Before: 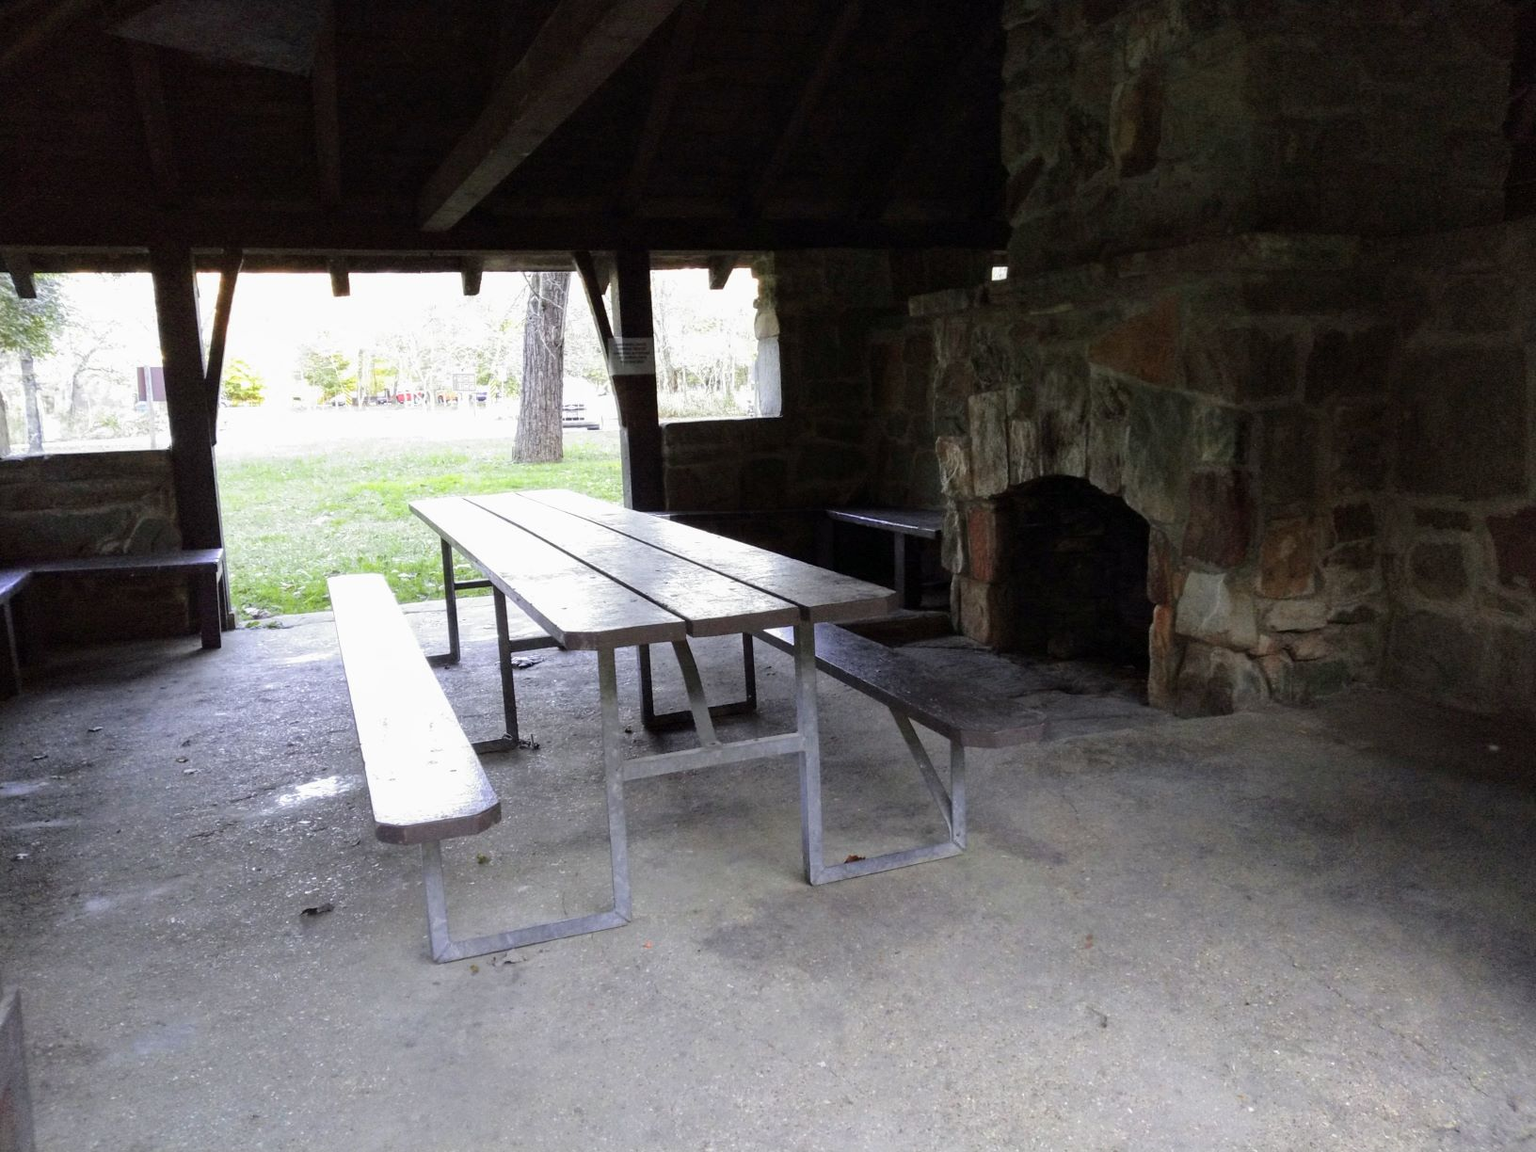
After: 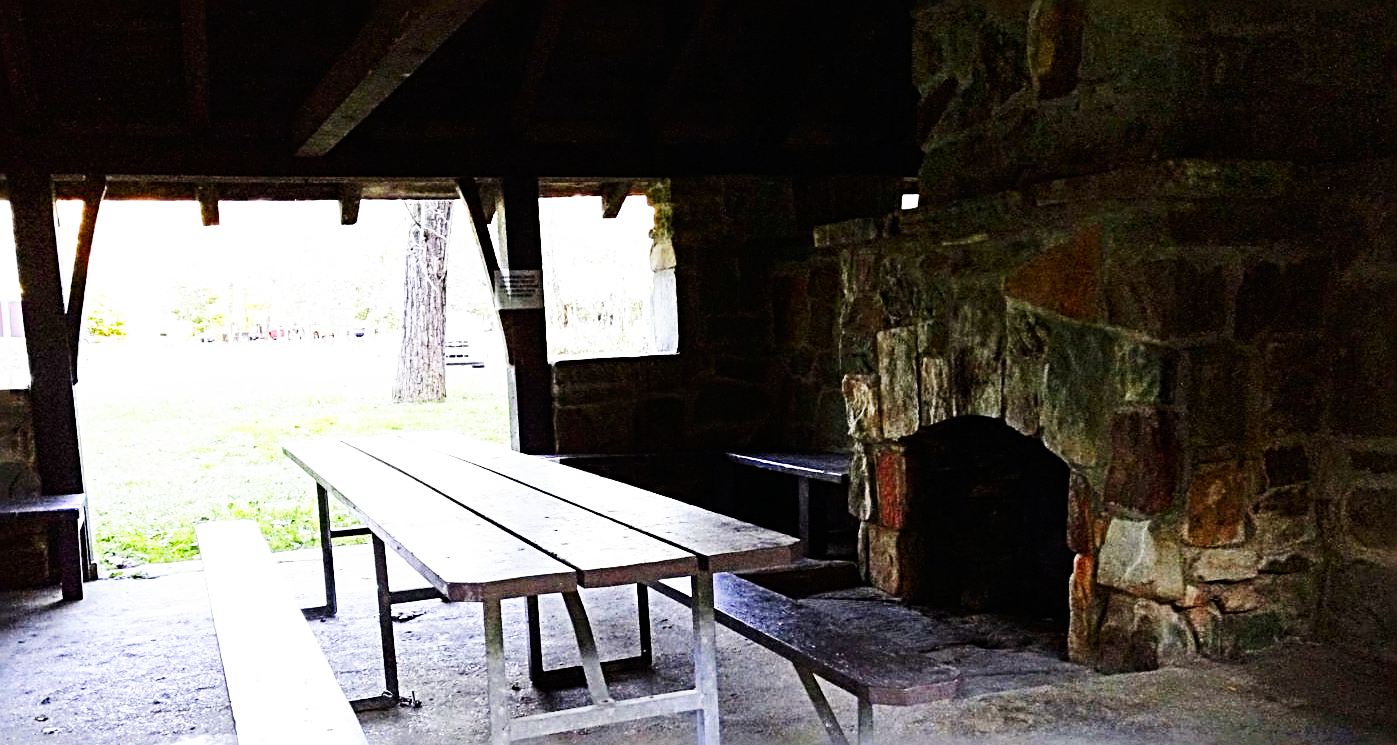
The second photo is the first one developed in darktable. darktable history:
crop and rotate: left 9.336%, top 7.325%, right 5.037%, bottom 31.757%
contrast brightness saturation: brightness -0.023, saturation 0.347
sharpen: radius 3.65, amount 0.94
base curve: curves: ch0 [(0, 0) (0.007, 0.004) (0.027, 0.03) (0.046, 0.07) (0.207, 0.54) (0.442, 0.872) (0.673, 0.972) (1, 1)], preserve colors none
